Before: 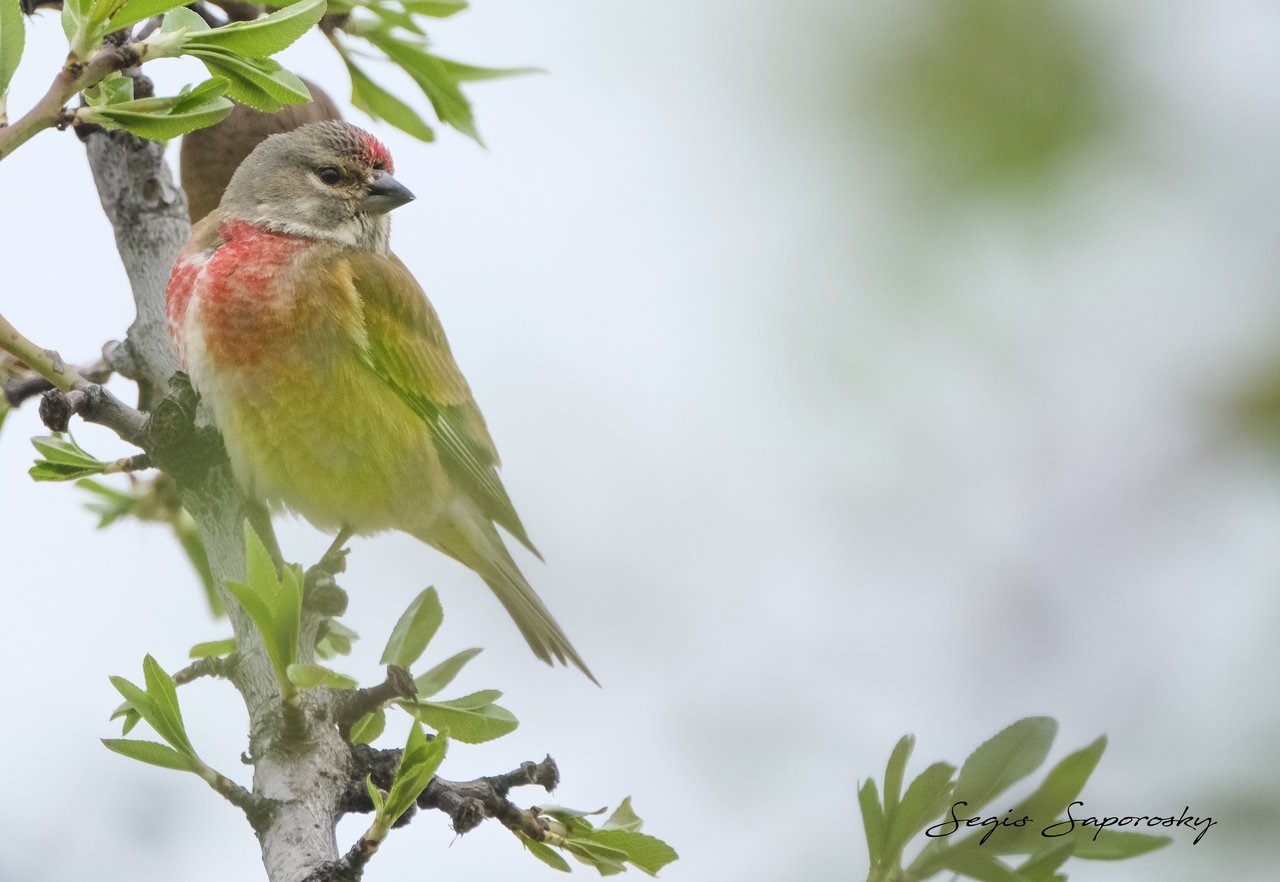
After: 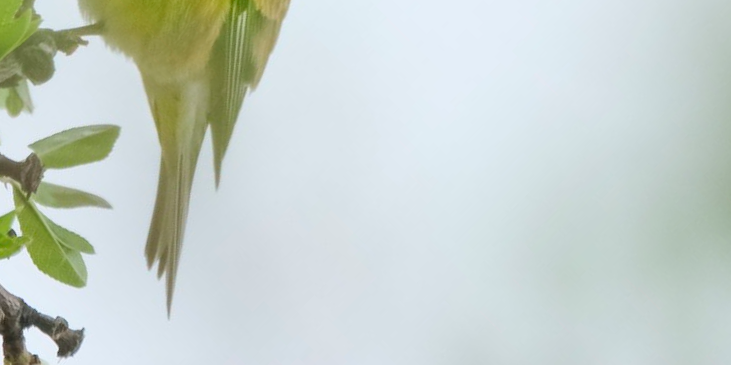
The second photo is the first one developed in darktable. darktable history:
crop and rotate: angle -44.79°, top 16.605%, right 0.945%, bottom 11.694%
